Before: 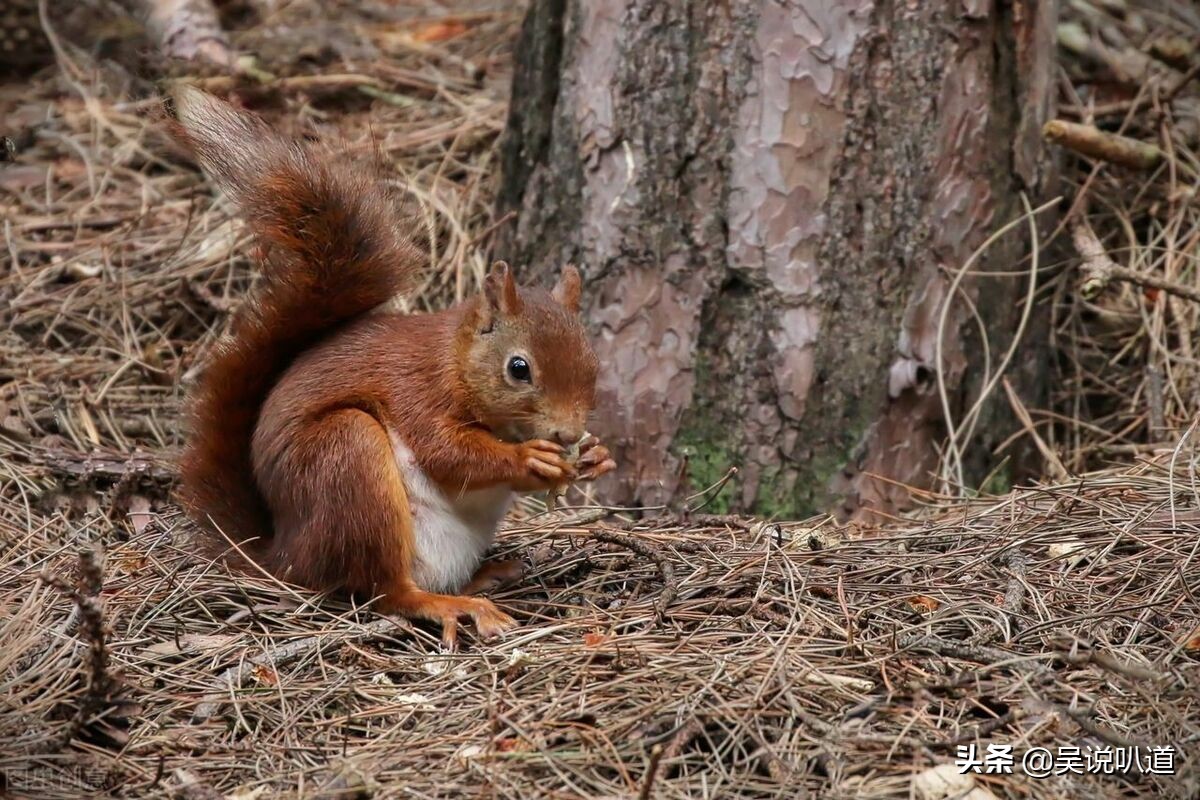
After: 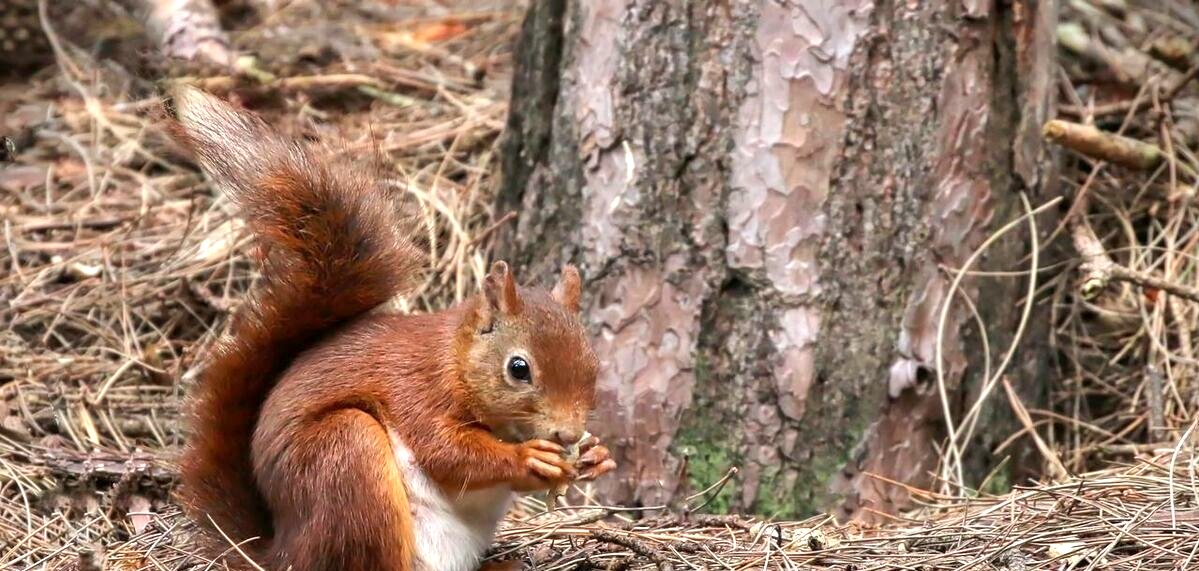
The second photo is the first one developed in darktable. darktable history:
crop: bottom 28.576%
exposure: black level correction 0.001, exposure 0.955 EV, compensate exposure bias true, compensate highlight preservation false
